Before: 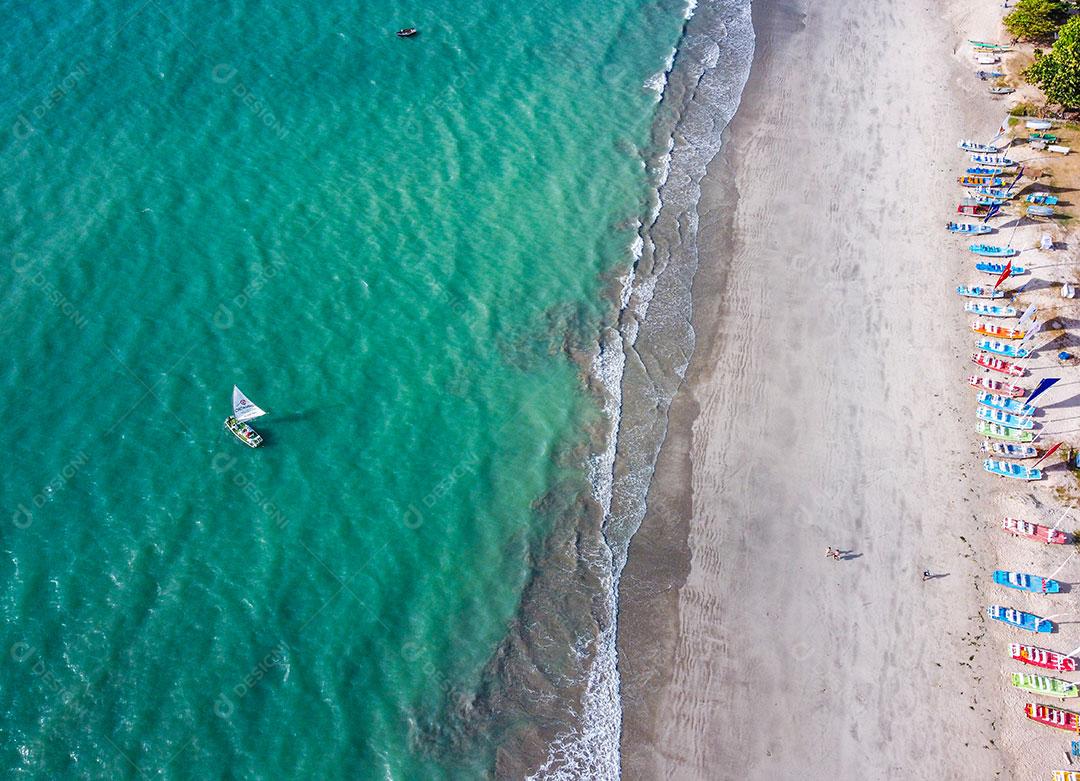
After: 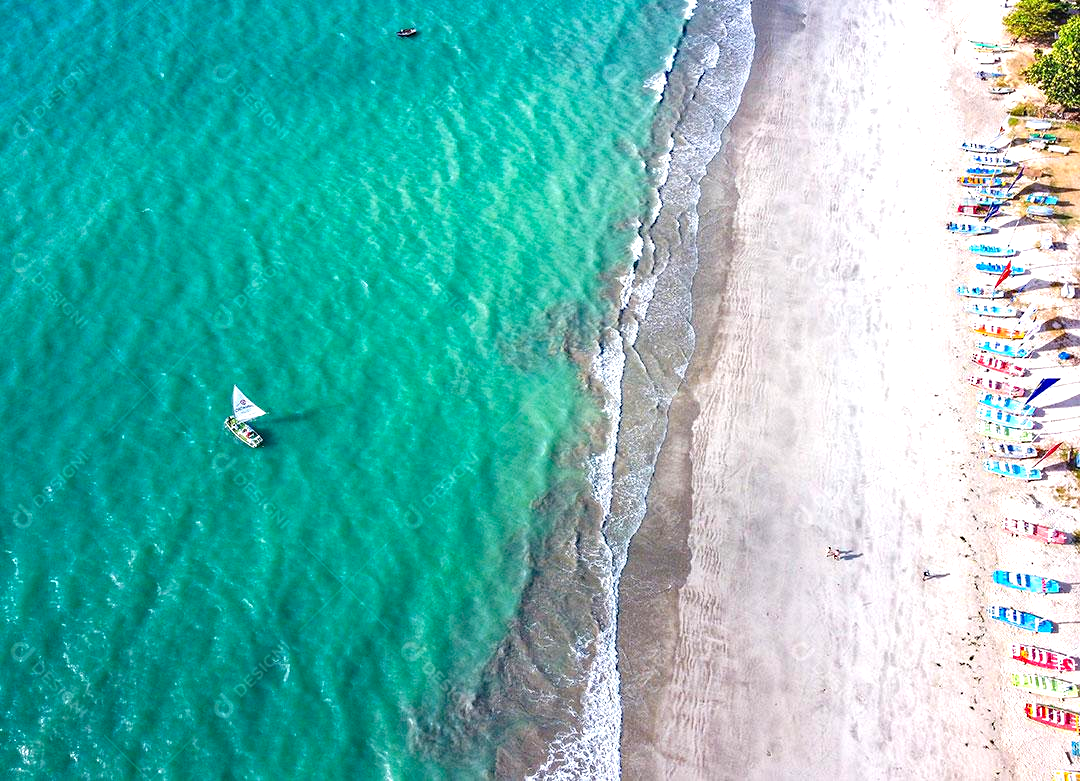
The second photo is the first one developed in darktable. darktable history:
exposure: exposure 0.779 EV, compensate highlight preservation false
haze removal: compatibility mode true, adaptive false
